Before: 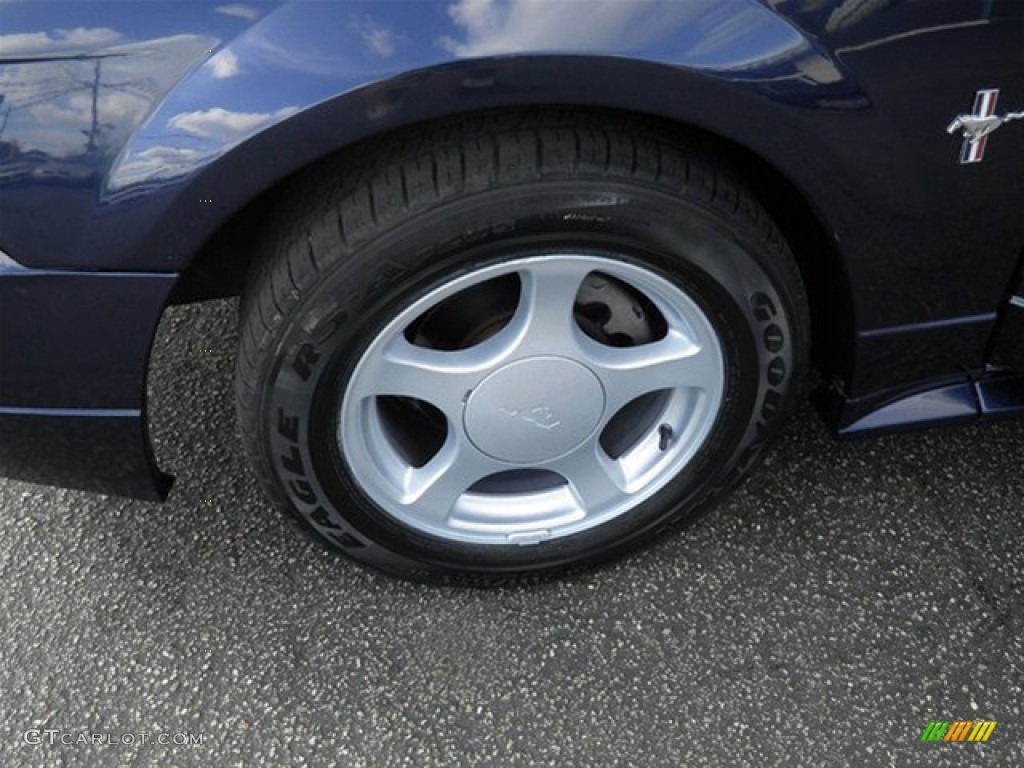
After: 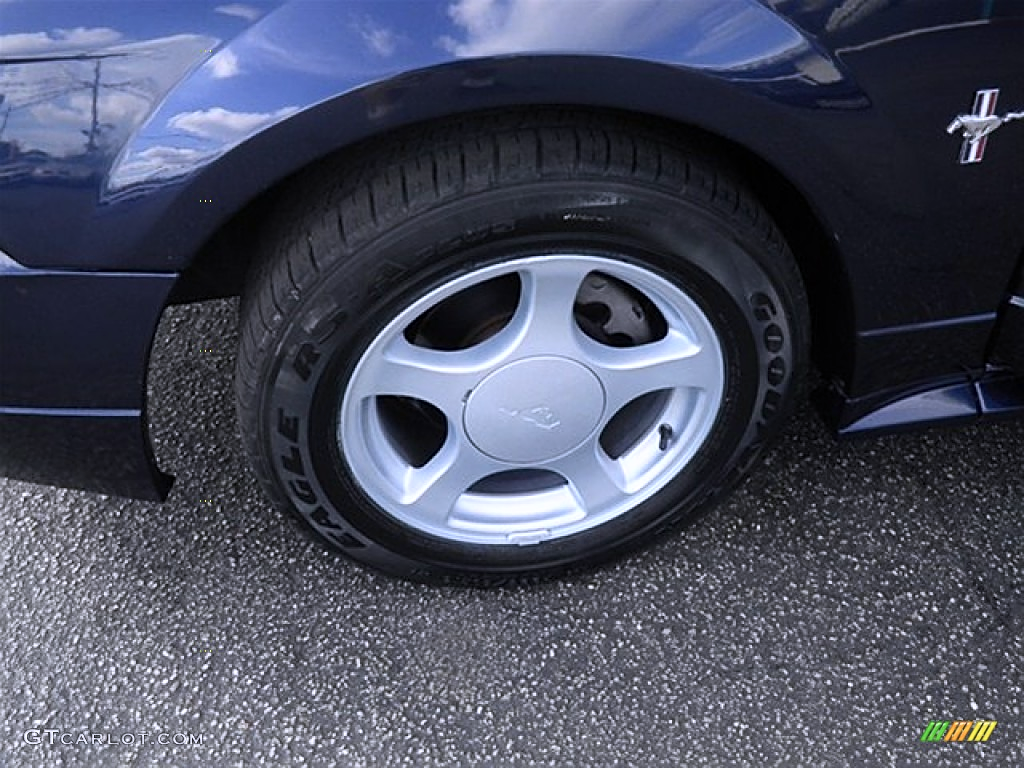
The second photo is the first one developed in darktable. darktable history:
sharpen: on, module defaults
color calibration: illuminant custom, x 0.363, y 0.384, temperature 4527.72 K, saturation algorithm version 1 (2020)
contrast brightness saturation: contrast 0.152, brightness 0.053
